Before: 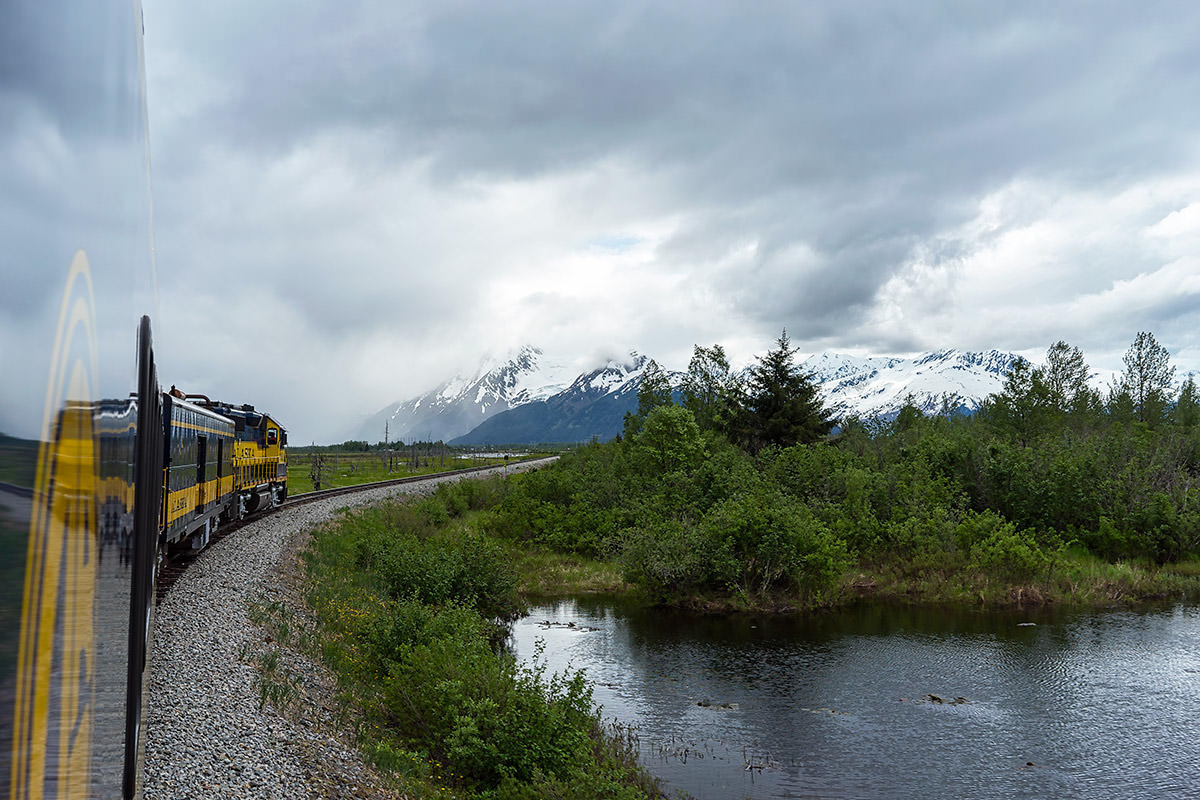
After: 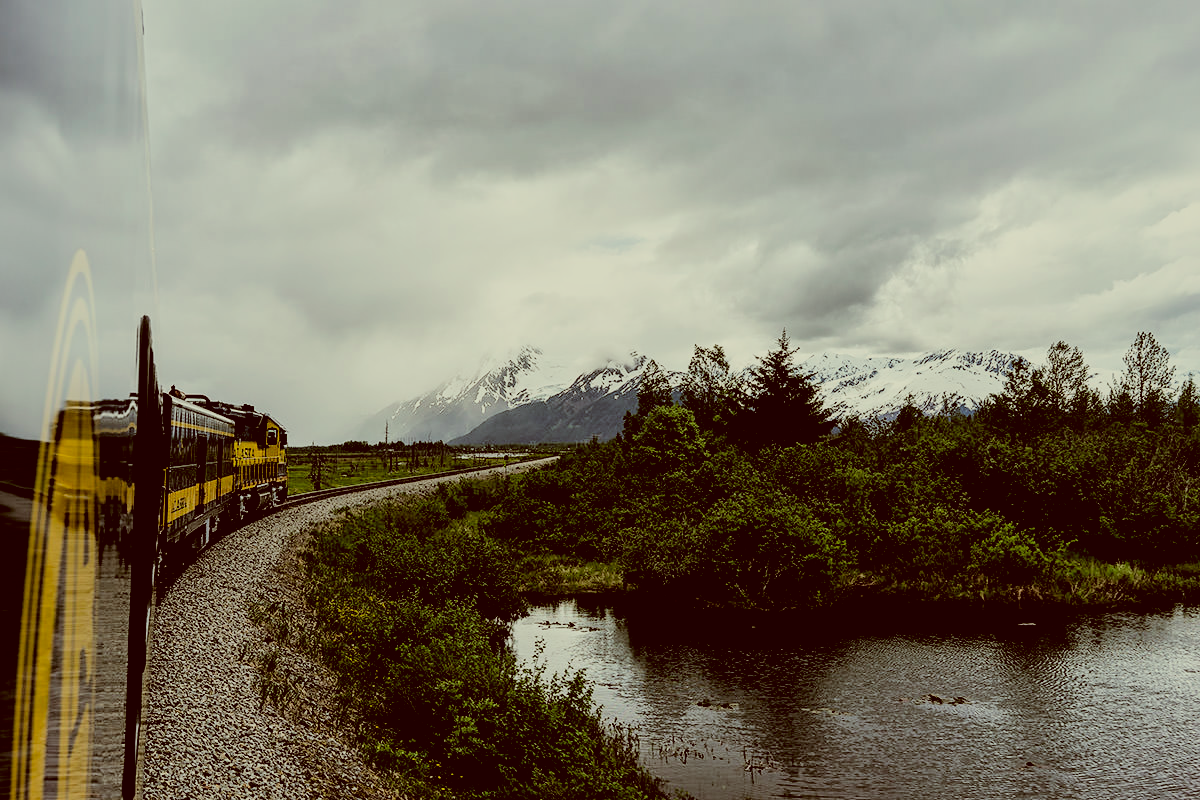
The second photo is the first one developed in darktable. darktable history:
filmic rgb: black relative exposure -3.14 EV, white relative exposure 7.03 EV, hardness 1.49, contrast 1.351
local contrast: mode bilateral grid, contrast 20, coarseness 50, detail 130%, midtone range 0.2
color correction: highlights a* -6.02, highlights b* 9.4, shadows a* 10.47, shadows b* 23.49
